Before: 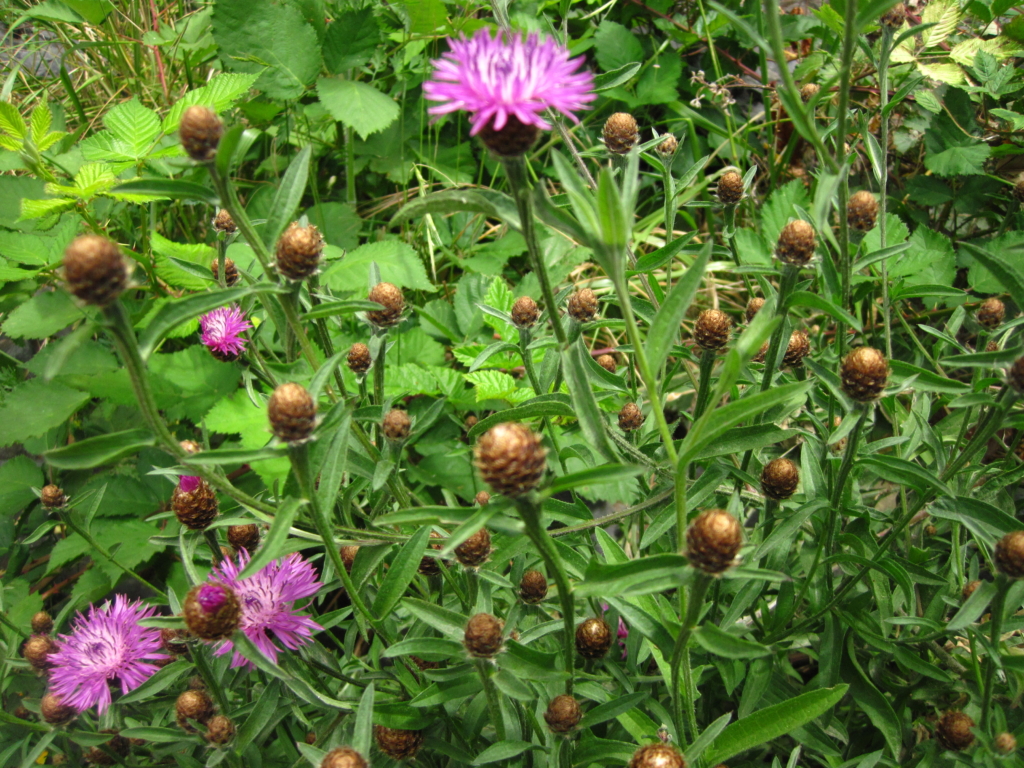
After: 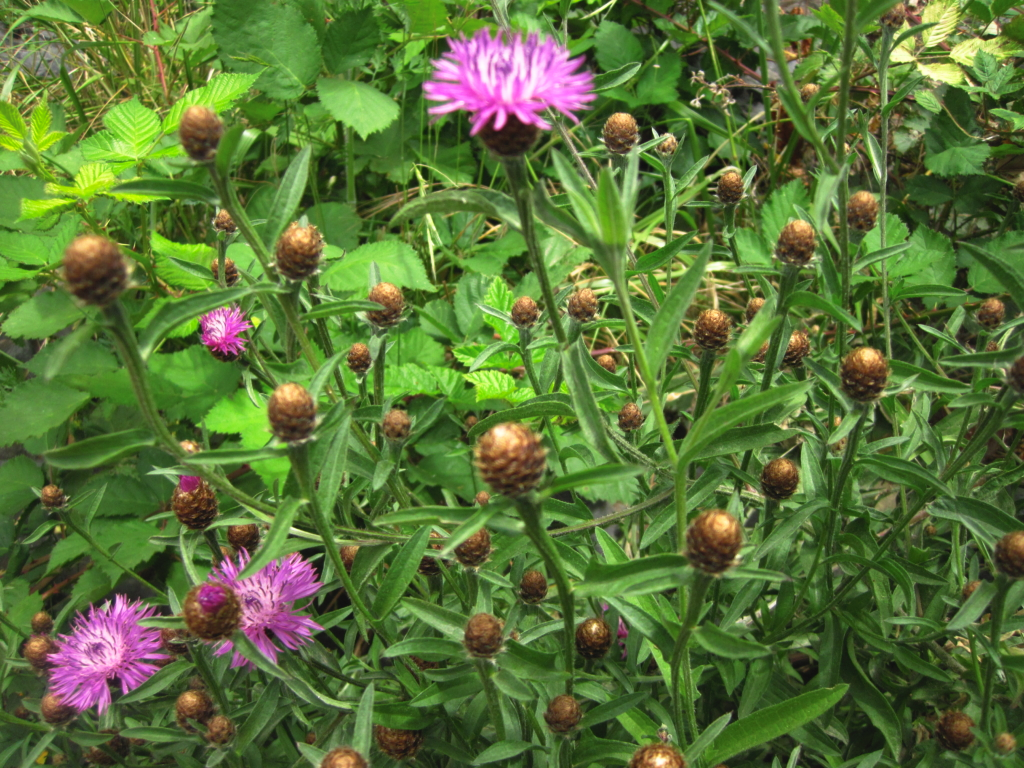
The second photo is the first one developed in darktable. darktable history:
tone curve: curves: ch0 [(0, 0.024) (0.119, 0.146) (0.474, 0.464) (0.718, 0.721) (0.817, 0.839) (1, 0.998)]; ch1 [(0, 0) (0.377, 0.416) (0.439, 0.451) (0.477, 0.477) (0.501, 0.497) (0.538, 0.544) (0.58, 0.602) (0.664, 0.676) (0.783, 0.804) (1, 1)]; ch2 [(0, 0) (0.38, 0.405) (0.463, 0.456) (0.498, 0.497) (0.524, 0.535) (0.578, 0.576) (0.648, 0.665) (1, 1)], preserve colors none
